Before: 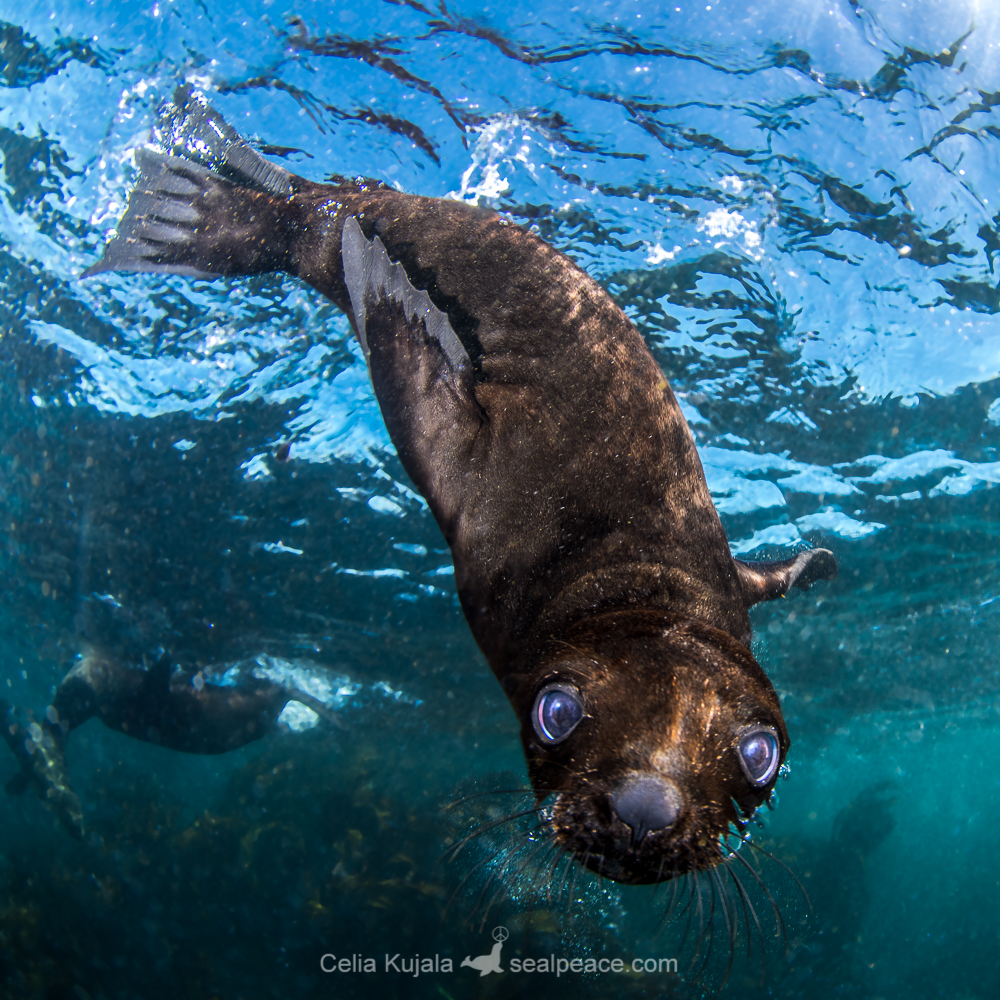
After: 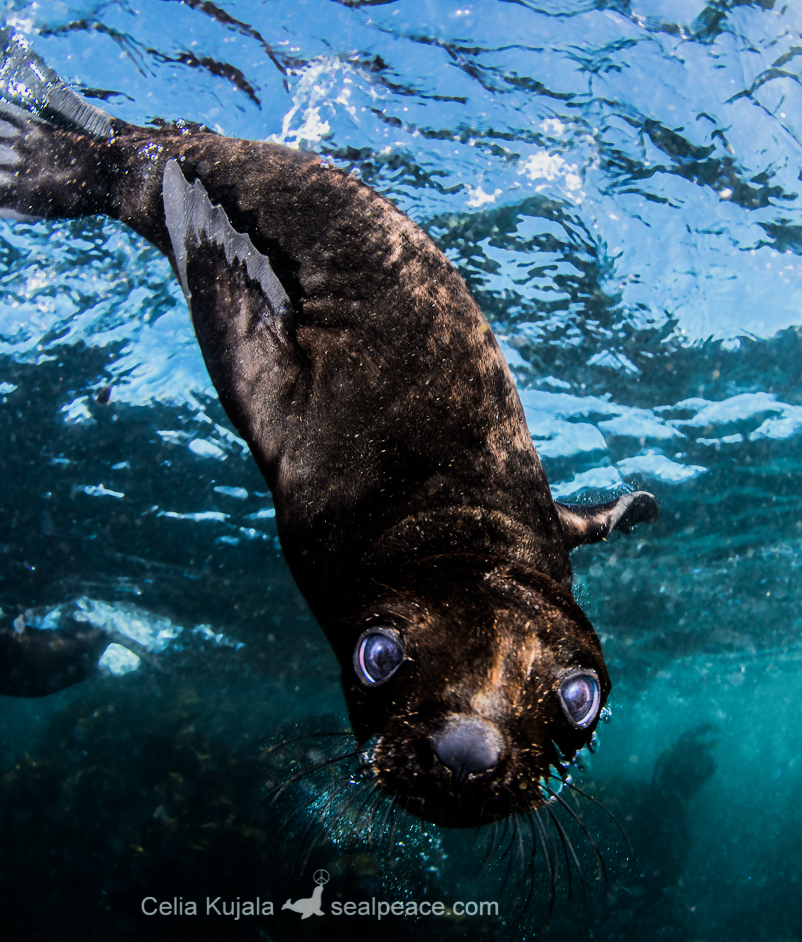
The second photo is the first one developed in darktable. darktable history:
tone equalizer: -8 EV -0.75 EV, -7 EV -0.7 EV, -6 EV -0.6 EV, -5 EV -0.4 EV, -3 EV 0.4 EV, -2 EV 0.6 EV, -1 EV 0.7 EV, +0 EV 0.75 EV, edges refinement/feathering 500, mask exposure compensation -1.57 EV, preserve details no
filmic rgb: black relative exposure -7.65 EV, white relative exposure 4.56 EV, hardness 3.61
crop and rotate: left 17.959%, top 5.771%, right 1.742%
